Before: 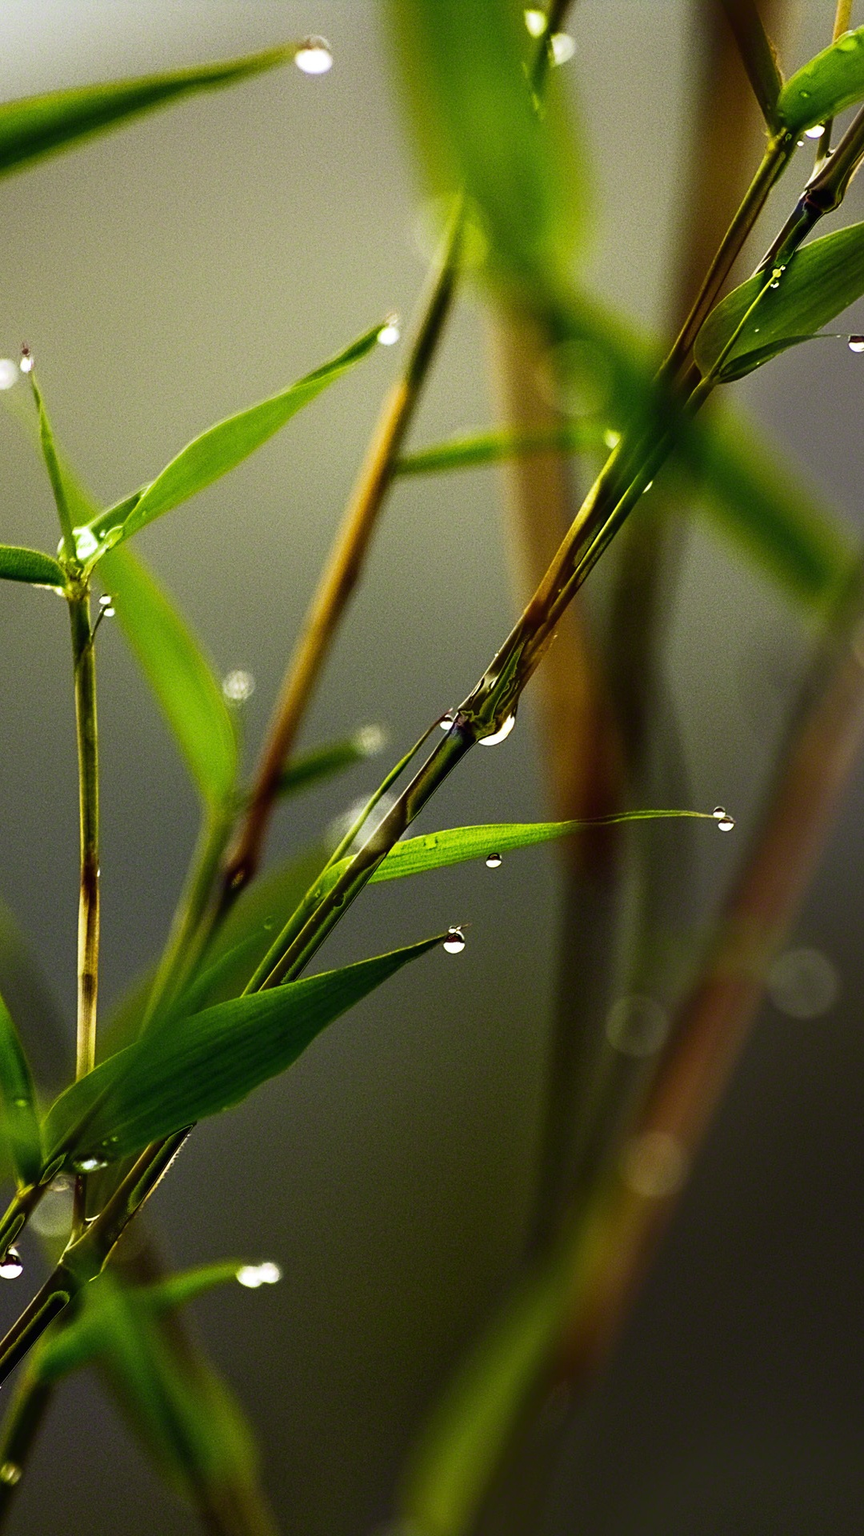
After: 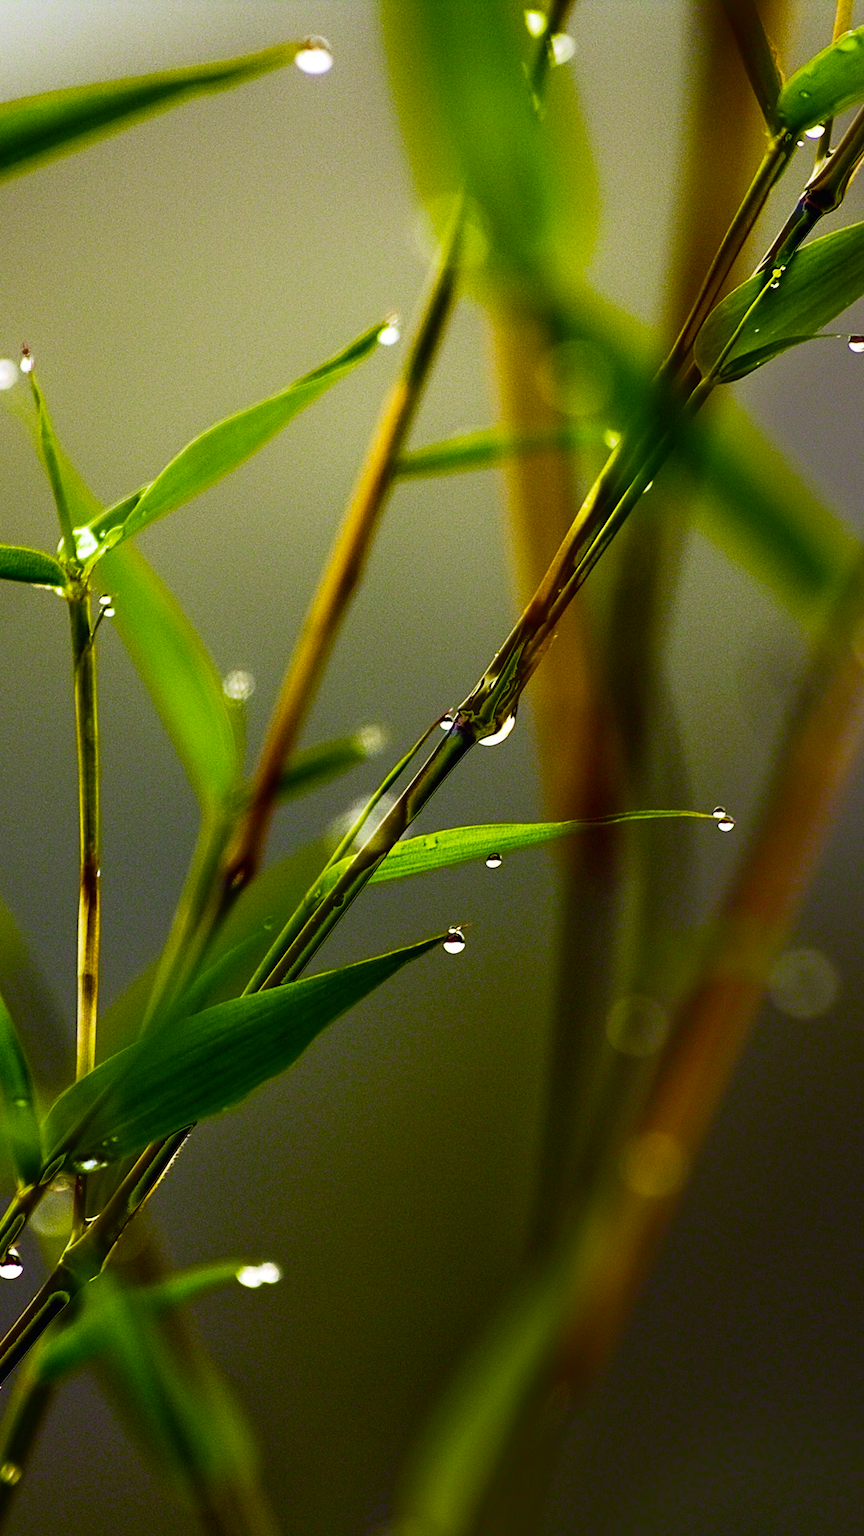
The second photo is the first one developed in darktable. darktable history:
color balance rgb: linear chroma grading › shadows 31.324%, linear chroma grading › global chroma -1.382%, linear chroma grading › mid-tones 4.326%, perceptual saturation grading › global saturation 29.804%, global vibrance 14.418%
